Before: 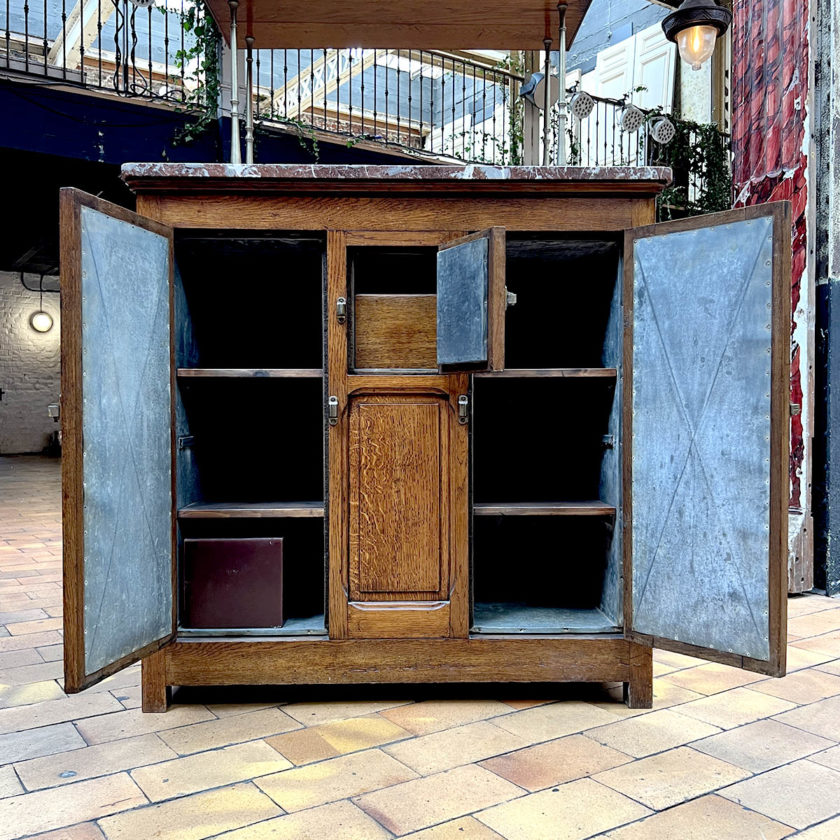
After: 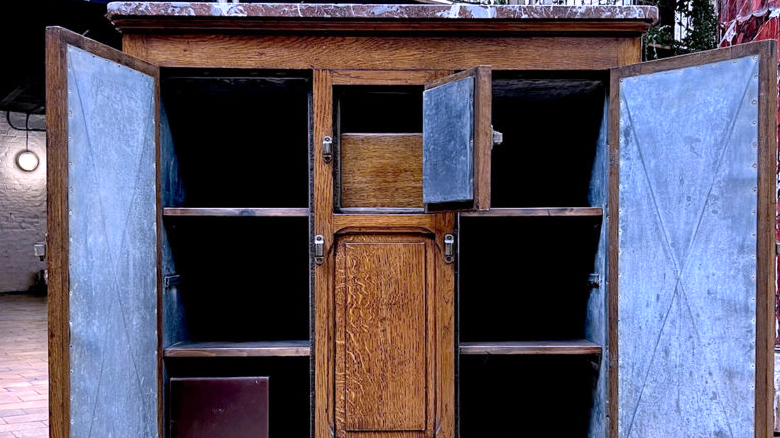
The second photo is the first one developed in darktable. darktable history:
white balance: red 1.042, blue 1.17
crop: left 1.744%, top 19.225%, right 5.069%, bottom 28.357%
